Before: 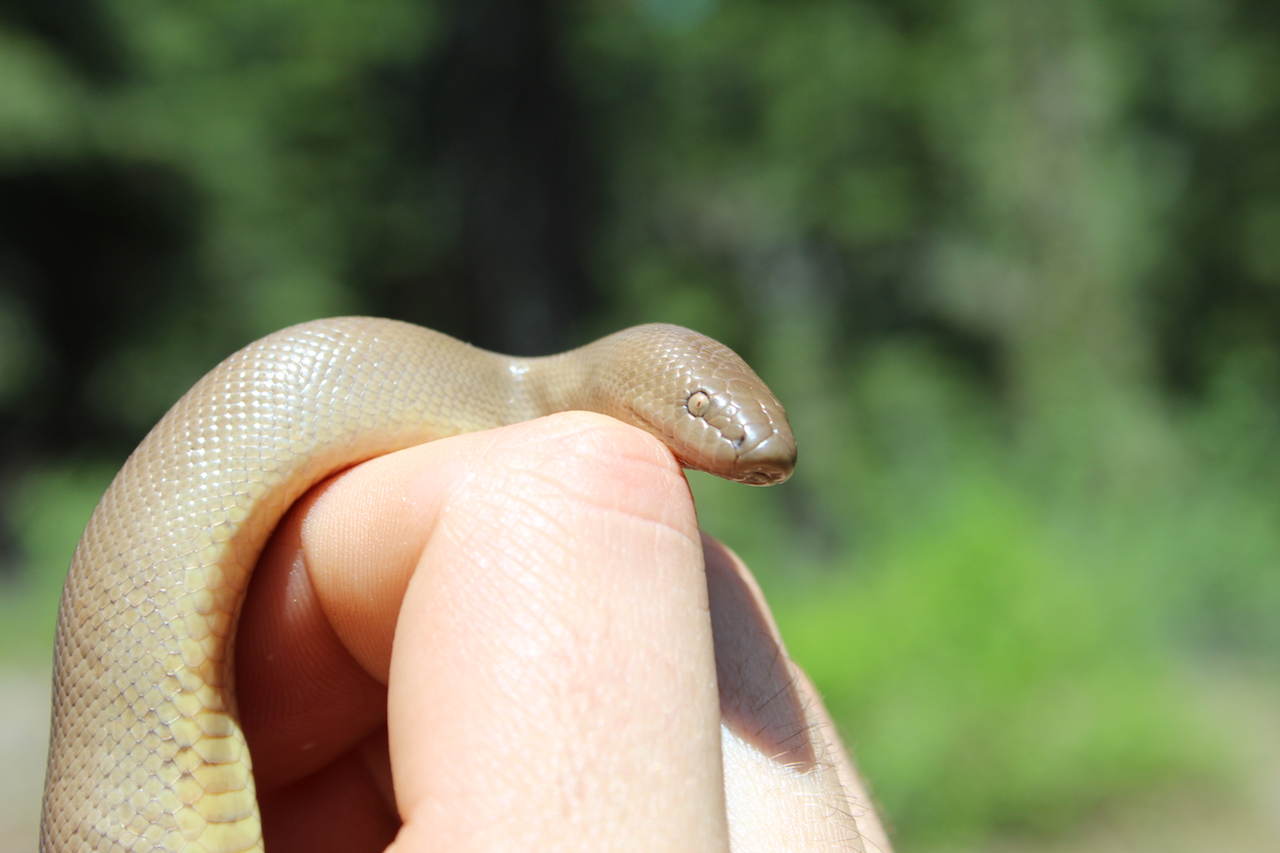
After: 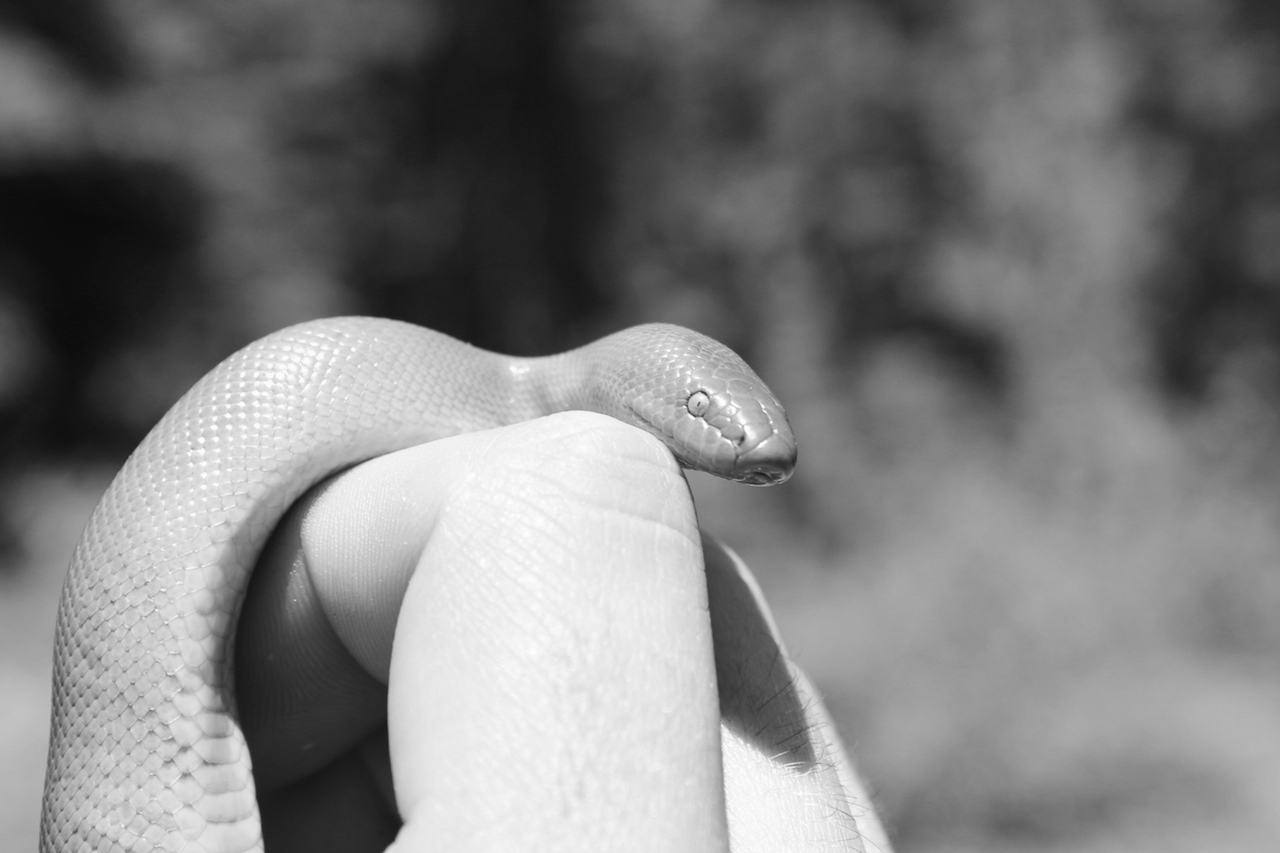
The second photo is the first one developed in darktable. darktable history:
monochrome: a 16.06, b 15.48, size 1
contrast brightness saturation: contrast 0.15, brightness 0.05
shadows and highlights: shadows 22.7, highlights -48.71, soften with gaussian
color correction: highlights a* -3.28, highlights b* -6.24, shadows a* 3.1, shadows b* 5.19
